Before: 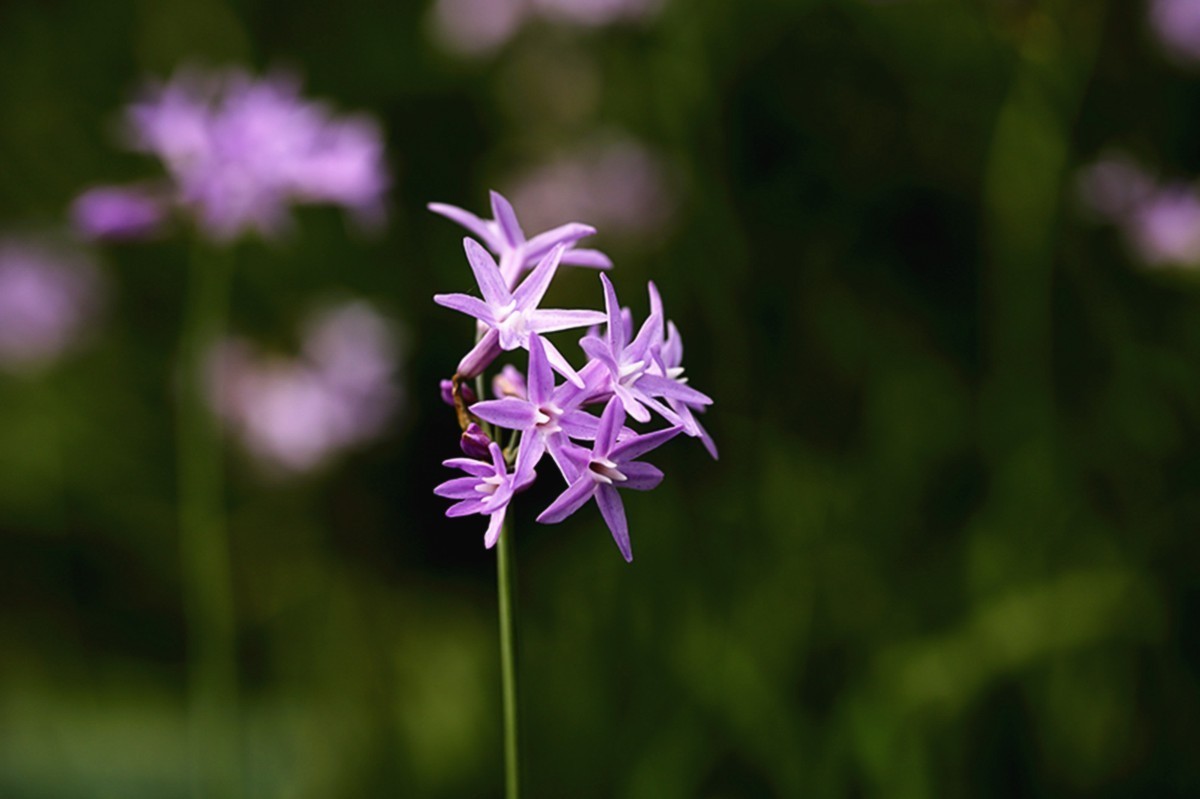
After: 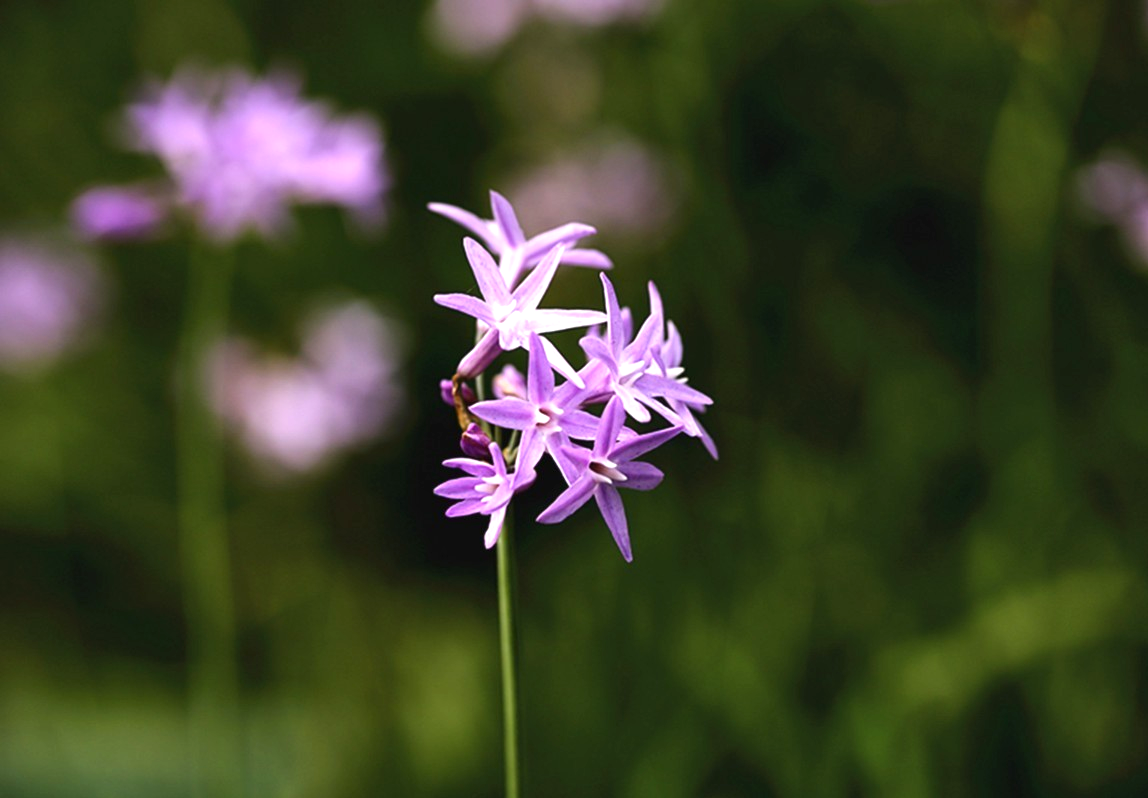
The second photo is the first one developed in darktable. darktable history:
exposure: black level correction 0, exposure 0.591 EV, compensate highlight preservation false
shadows and highlights: shadows 24.74, highlights -76.43, soften with gaussian
crop: right 4.278%, bottom 0.05%
